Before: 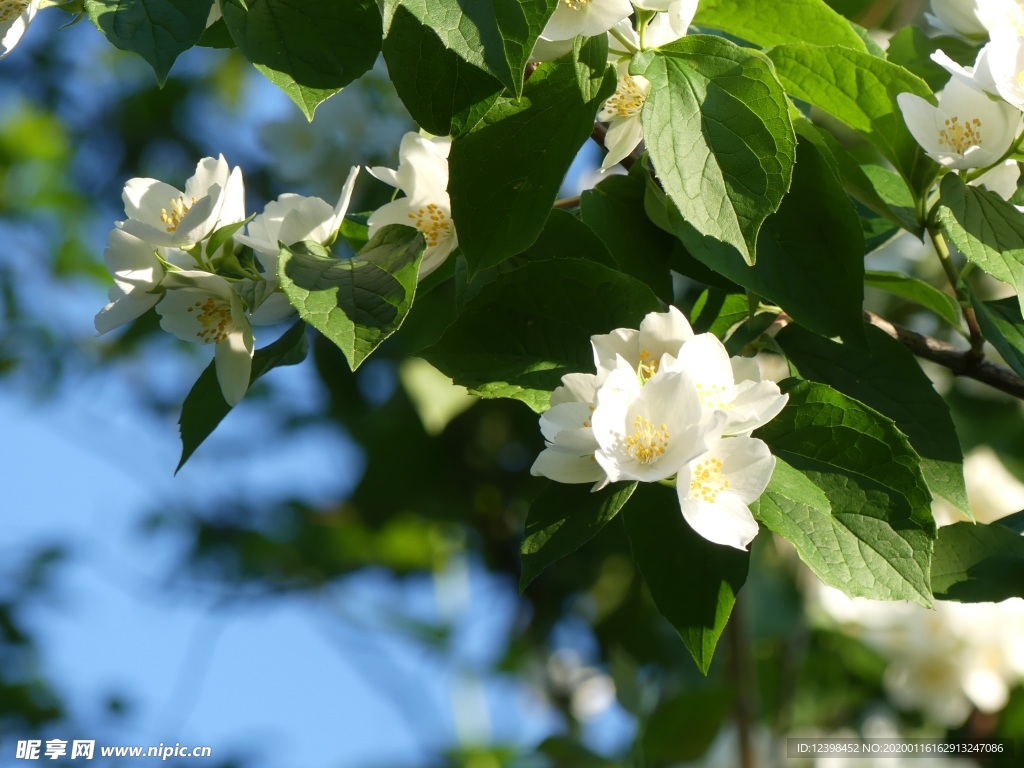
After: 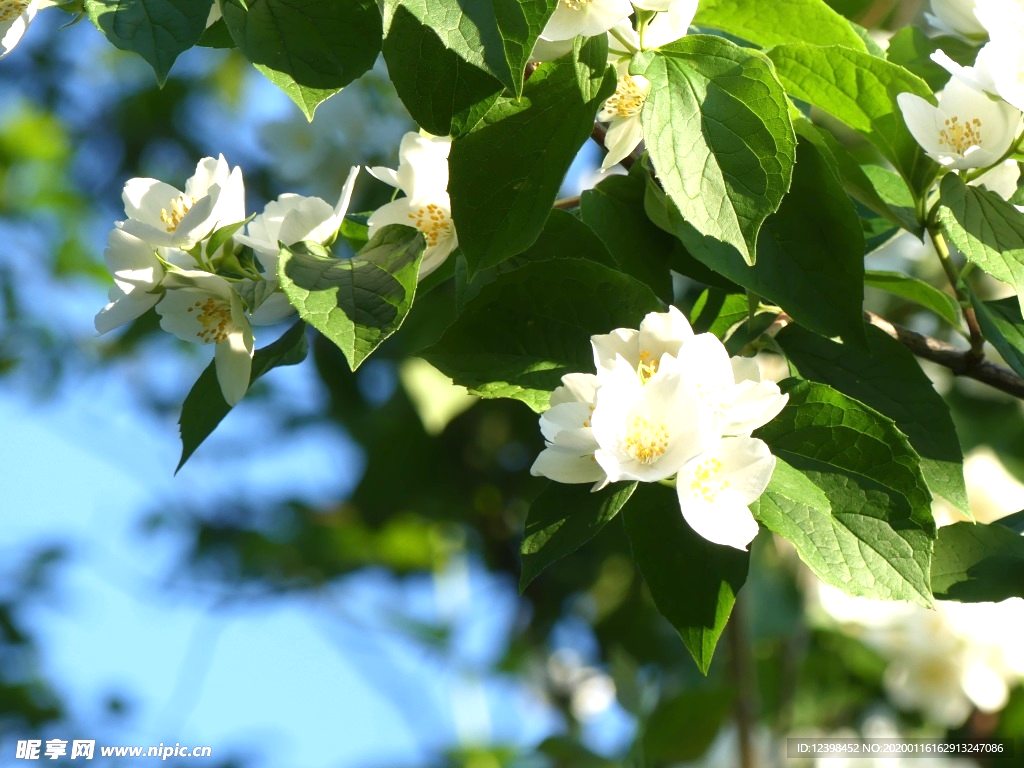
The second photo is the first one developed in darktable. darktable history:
exposure: exposure 0.639 EV, compensate highlight preservation false
